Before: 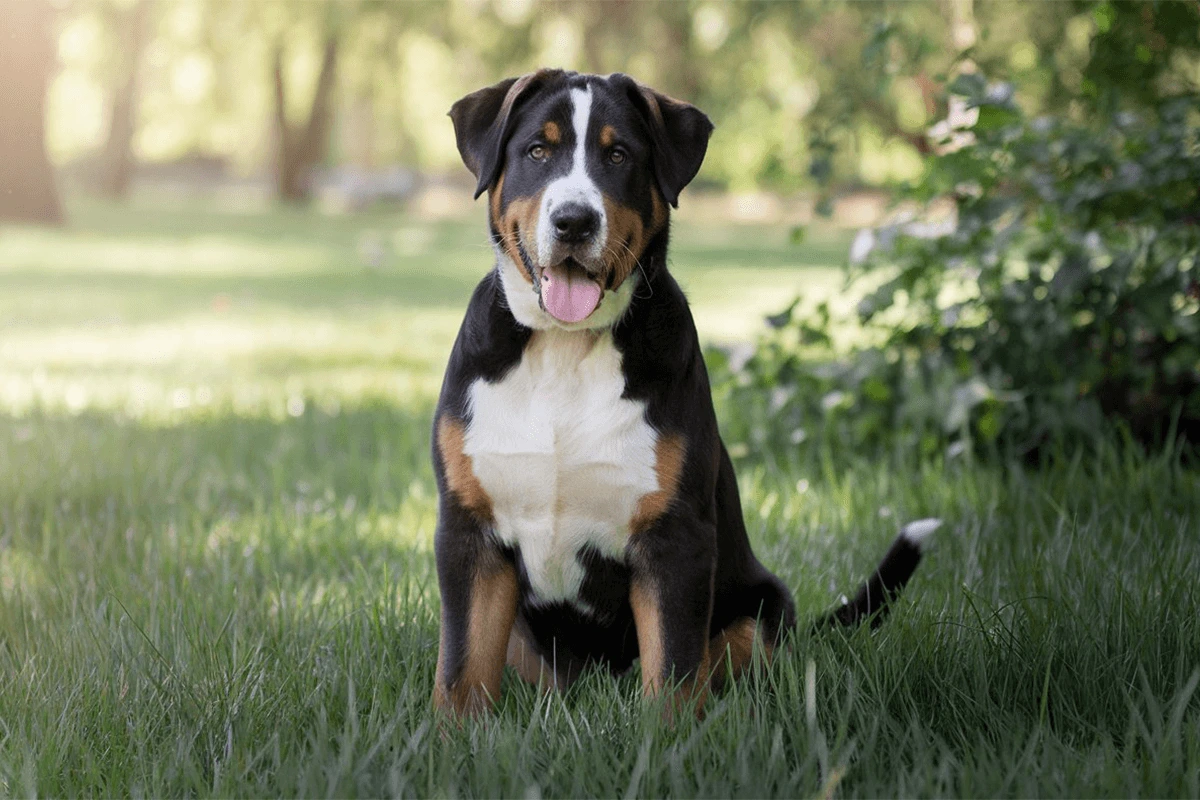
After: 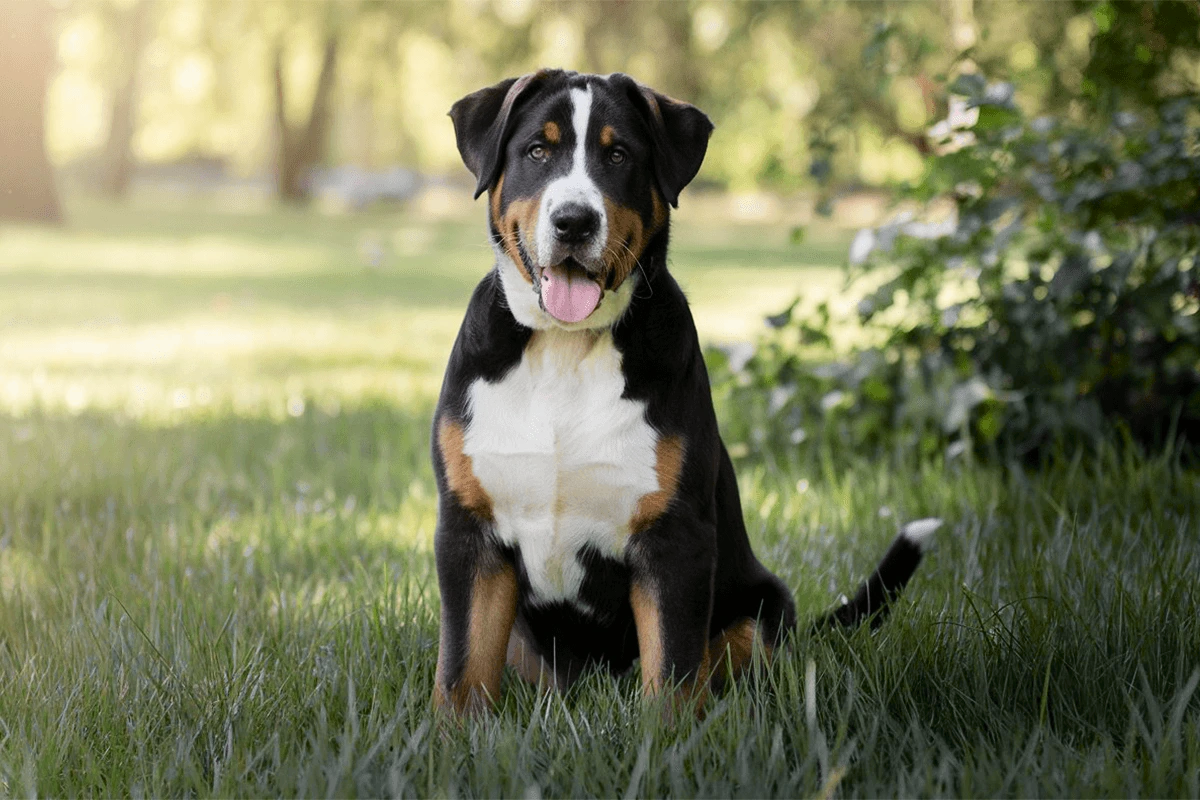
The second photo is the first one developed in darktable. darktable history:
tone curve: curves: ch0 [(0, 0) (0.037, 0.025) (0.131, 0.093) (0.275, 0.256) (0.497, 0.51) (0.617, 0.643) (0.704, 0.732) (0.813, 0.832) (0.911, 0.925) (0.997, 0.995)]; ch1 [(0, 0) (0.301, 0.3) (0.444, 0.45) (0.493, 0.495) (0.507, 0.503) (0.534, 0.533) (0.582, 0.58) (0.658, 0.693) (0.746, 0.77) (1, 1)]; ch2 [(0, 0) (0.246, 0.233) (0.36, 0.352) (0.415, 0.418) (0.476, 0.492) (0.502, 0.504) (0.525, 0.518) (0.539, 0.544) (0.586, 0.602) (0.634, 0.651) (0.706, 0.727) (0.853, 0.852) (1, 0.951)], color space Lab, independent channels, preserve colors none
